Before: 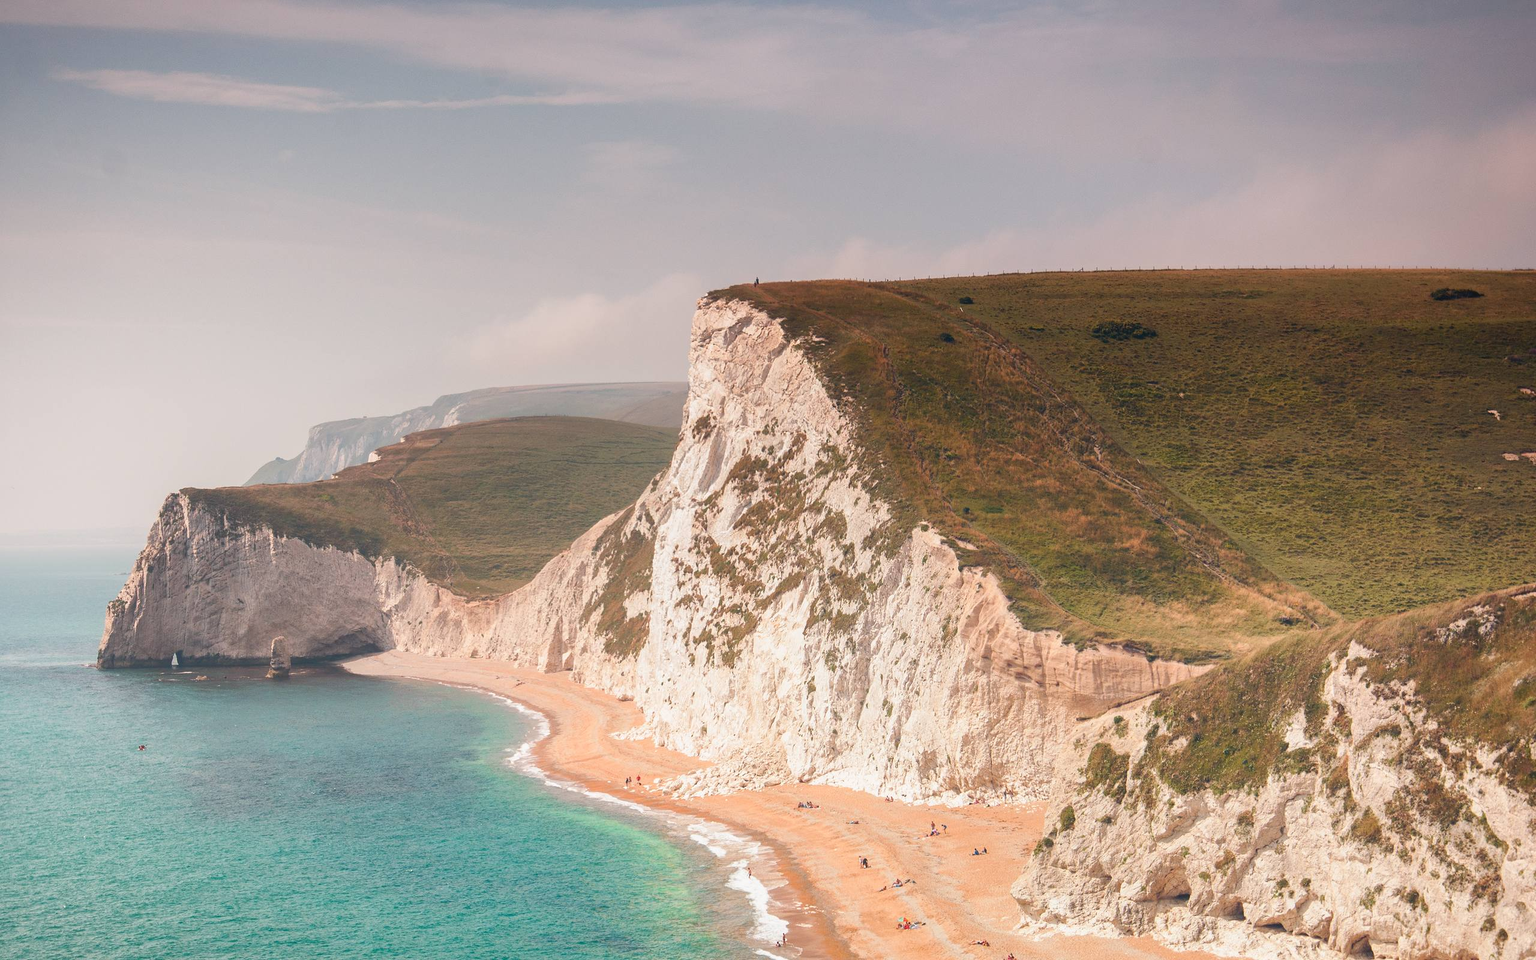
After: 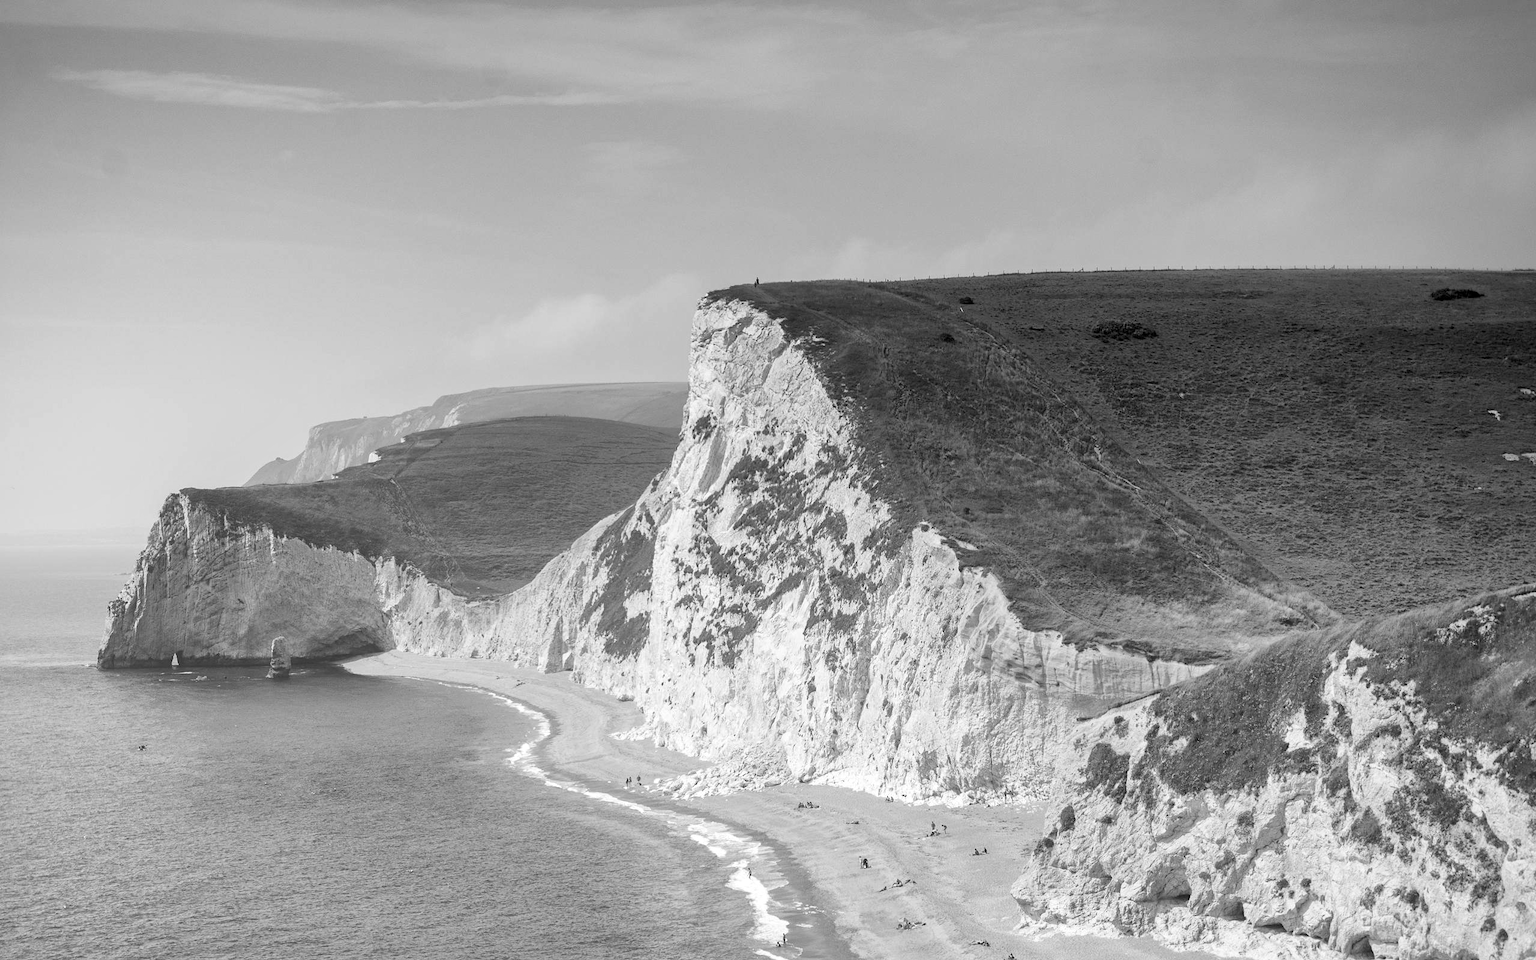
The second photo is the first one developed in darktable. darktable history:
color calibration: output gray [0.267, 0.423, 0.261, 0], illuminant same as pipeline (D50), adaptation none (bypass)
local contrast: mode bilateral grid, contrast 20, coarseness 50, detail 120%, midtone range 0.2
exposure: black level correction 0.009, exposure 0.119 EV, compensate highlight preservation false
